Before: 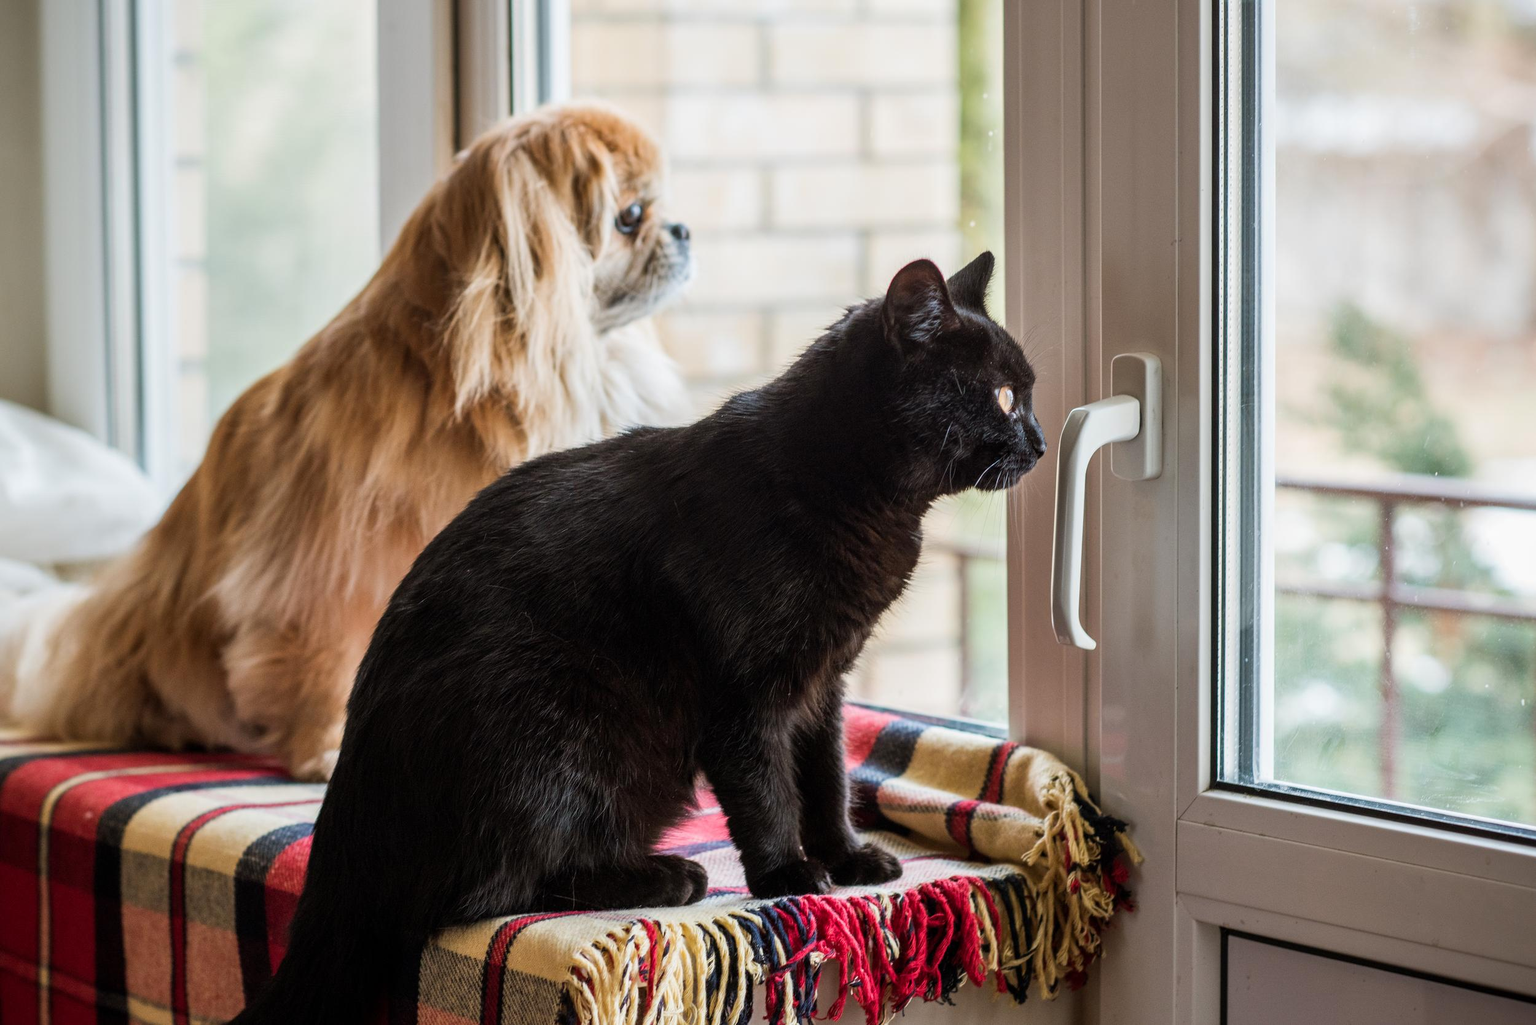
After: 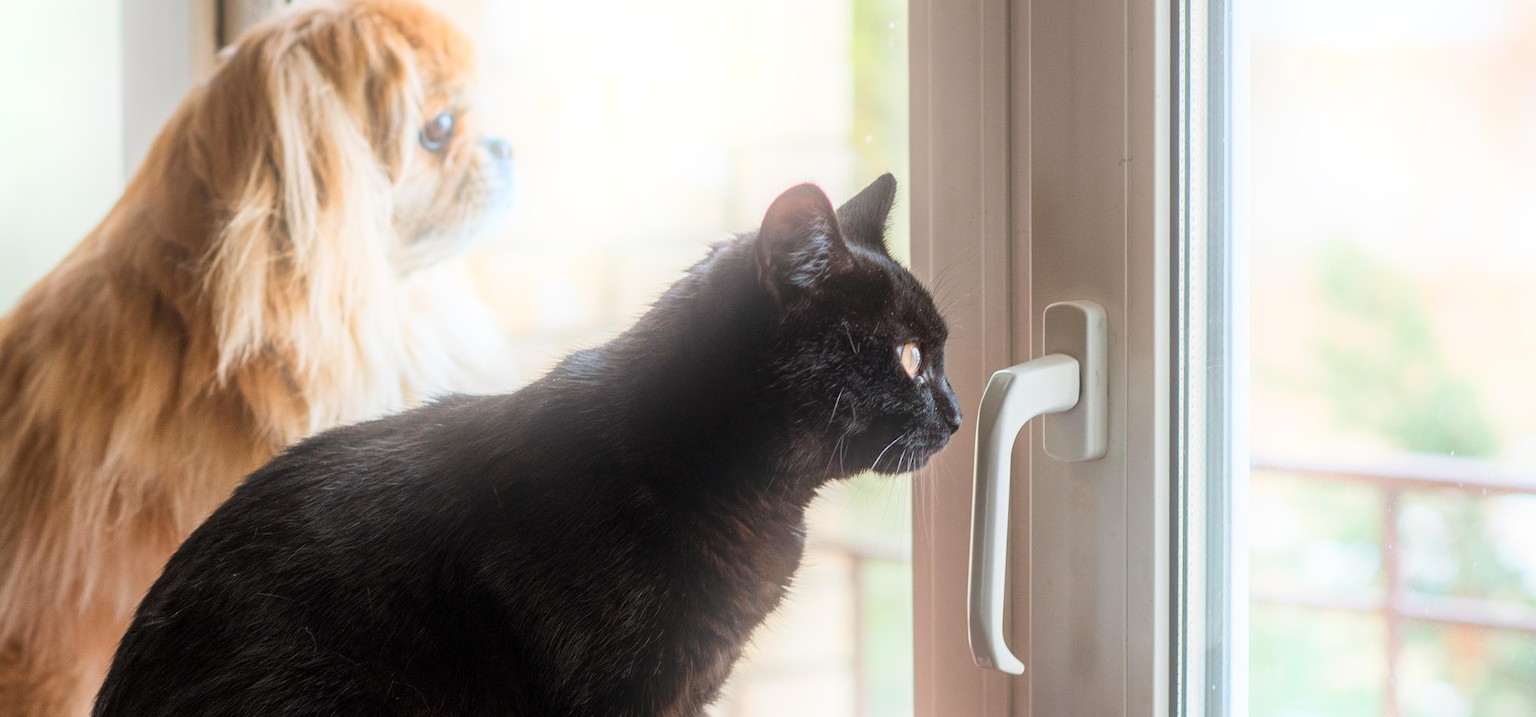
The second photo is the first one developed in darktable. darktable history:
crop: left 18.38%, top 11.092%, right 2.134%, bottom 33.217%
bloom: on, module defaults
